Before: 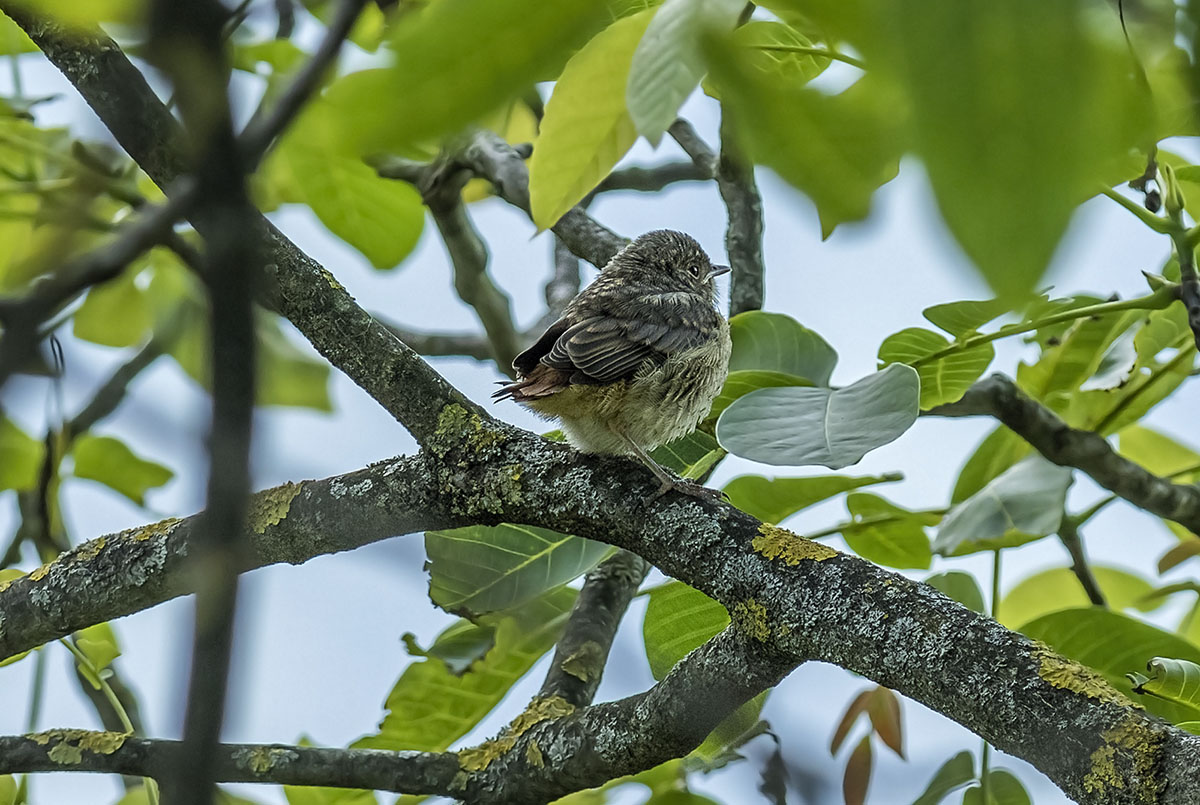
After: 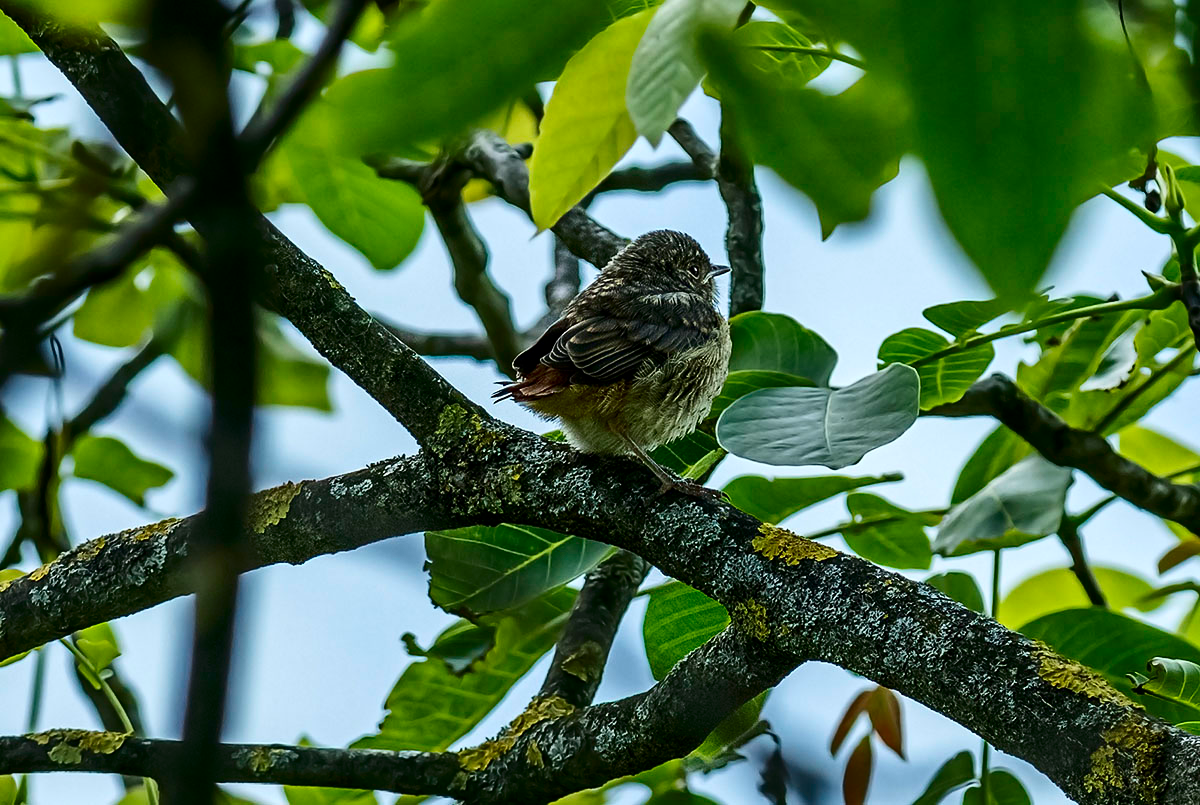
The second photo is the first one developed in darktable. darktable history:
contrast brightness saturation: contrast 0.222, brightness -0.195, saturation 0.232
